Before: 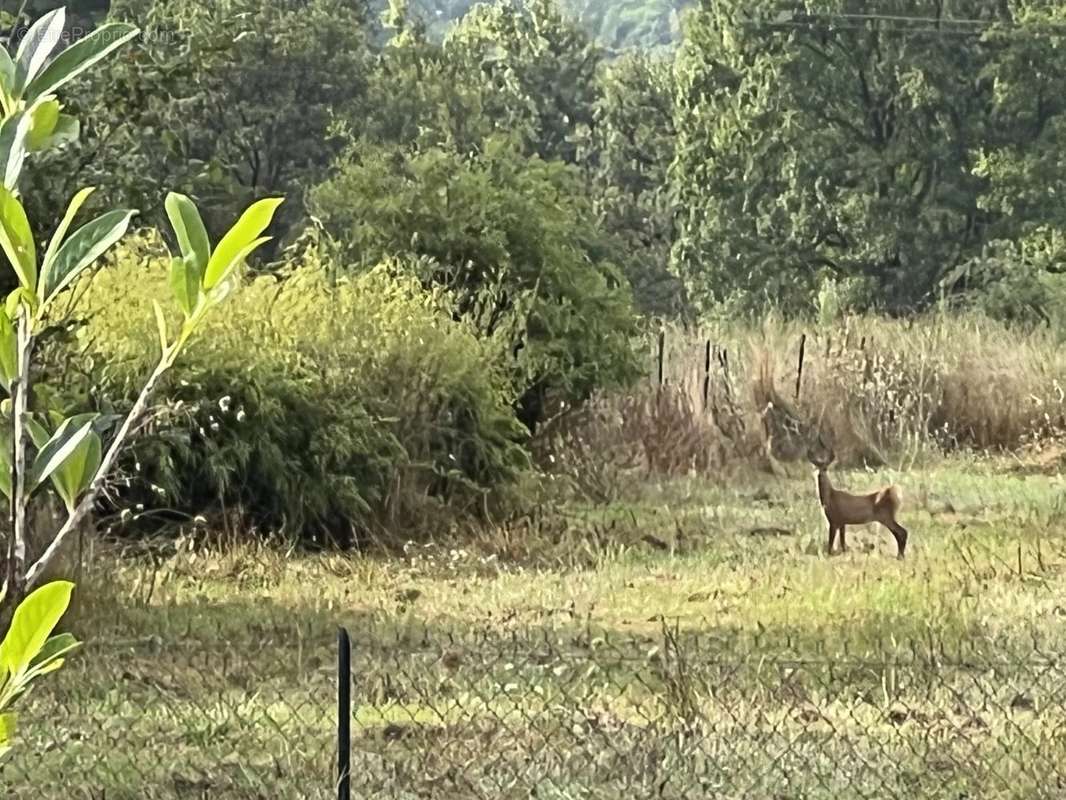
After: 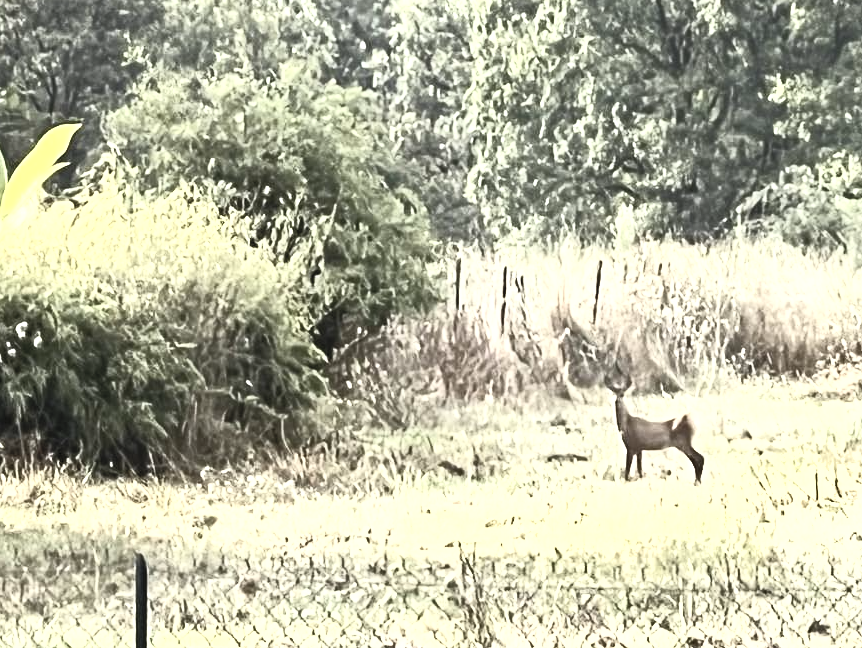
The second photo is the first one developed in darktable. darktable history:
levels: black 0.024%
shadows and highlights: radius 47.01, white point adjustment 6.72, compress 79.38%, soften with gaussian
crop: left 19.08%, top 9.344%, right 0%, bottom 9.555%
contrast brightness saturation: contrast 0.569, brightness 0.57, saturation -0.337
